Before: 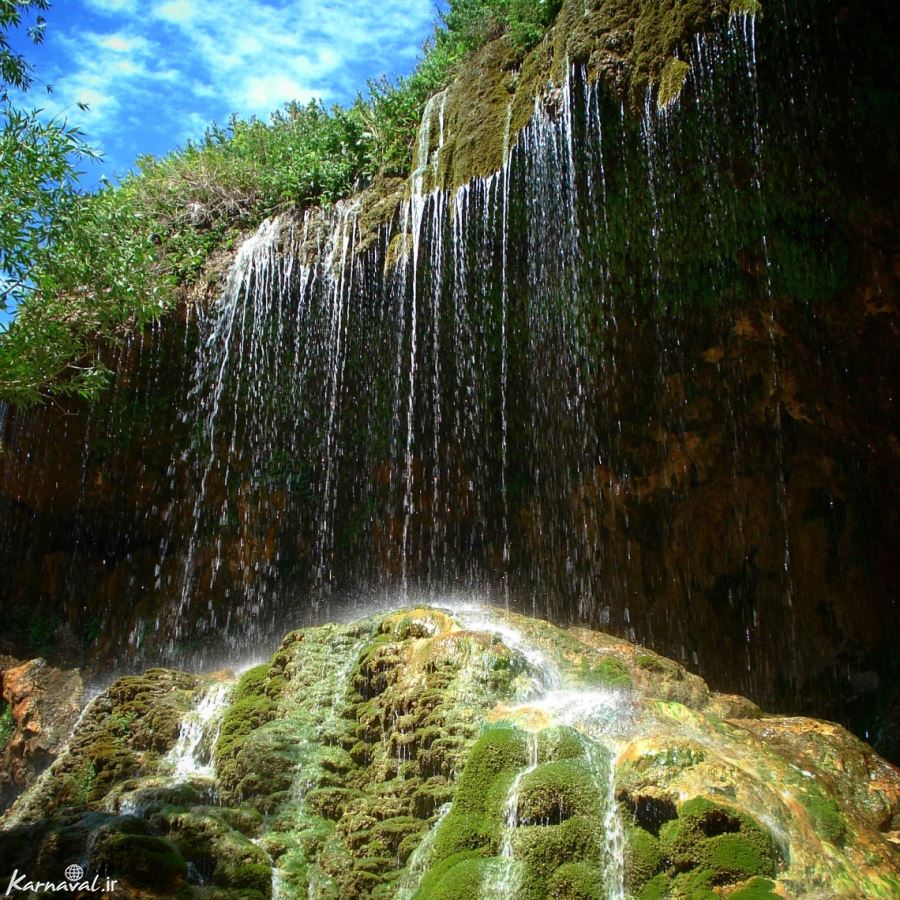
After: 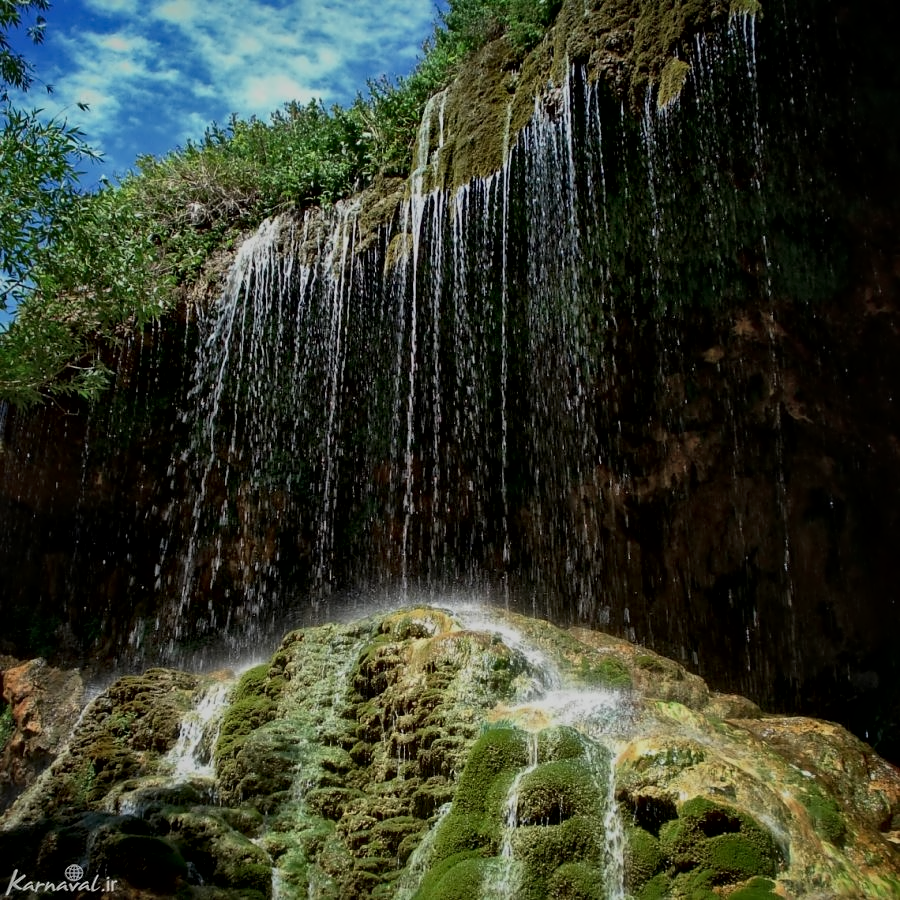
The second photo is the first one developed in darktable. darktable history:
exposure: exposure -0.99 EV, compensate exposure bias true, compensate highlight preservation false
contrast equalizer: y [[0.5, 0.542, 0.583, 0.625, 0.667, 0.708], [0.5 ×6], [0.5 ×6], [0, 0.033, 0.067, 0.1, 0.133, 0.167], [0, 0.05, 0.1, 0.15, 0.2, 0.25]], mix 0.188
local contrast: mode bilateral grid, contrast 19, coarseness 50, detail 178%, midtone range 0.2
